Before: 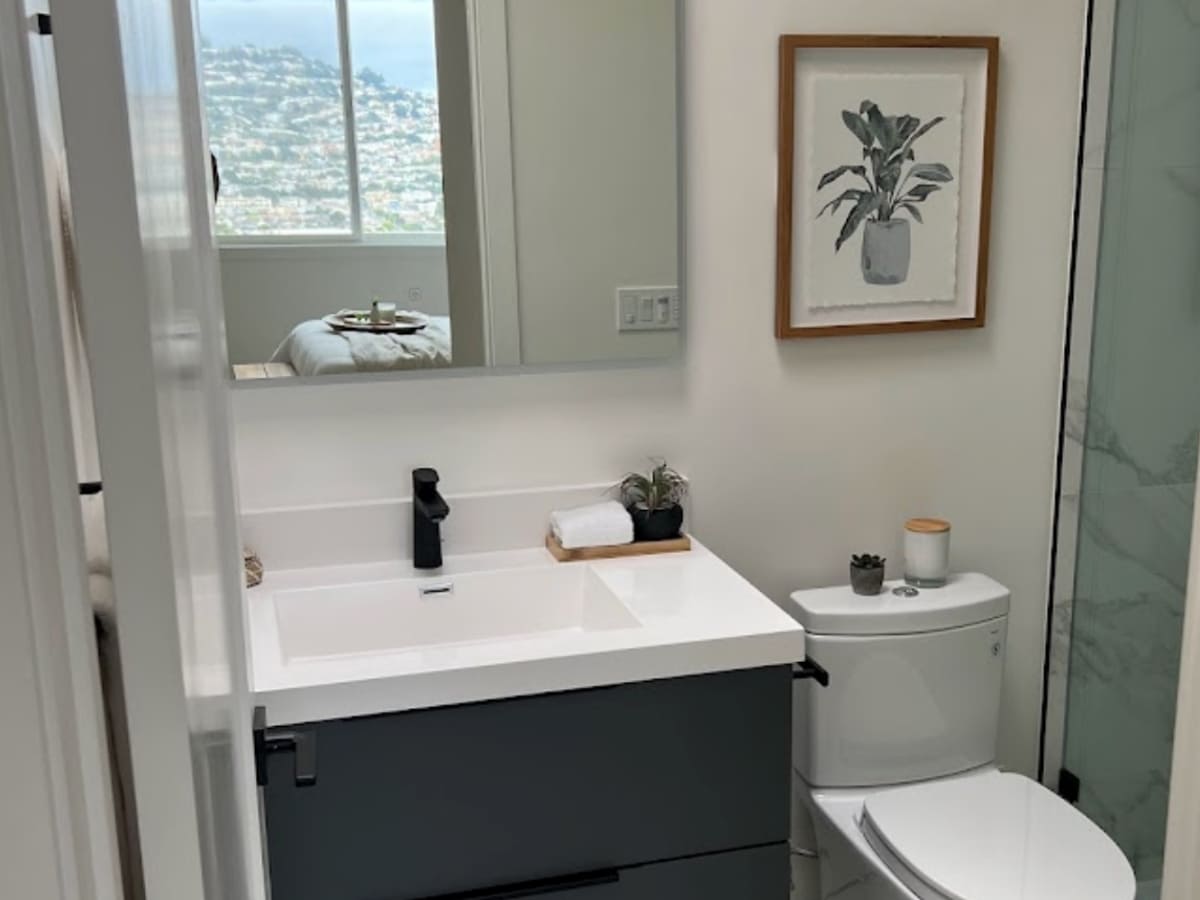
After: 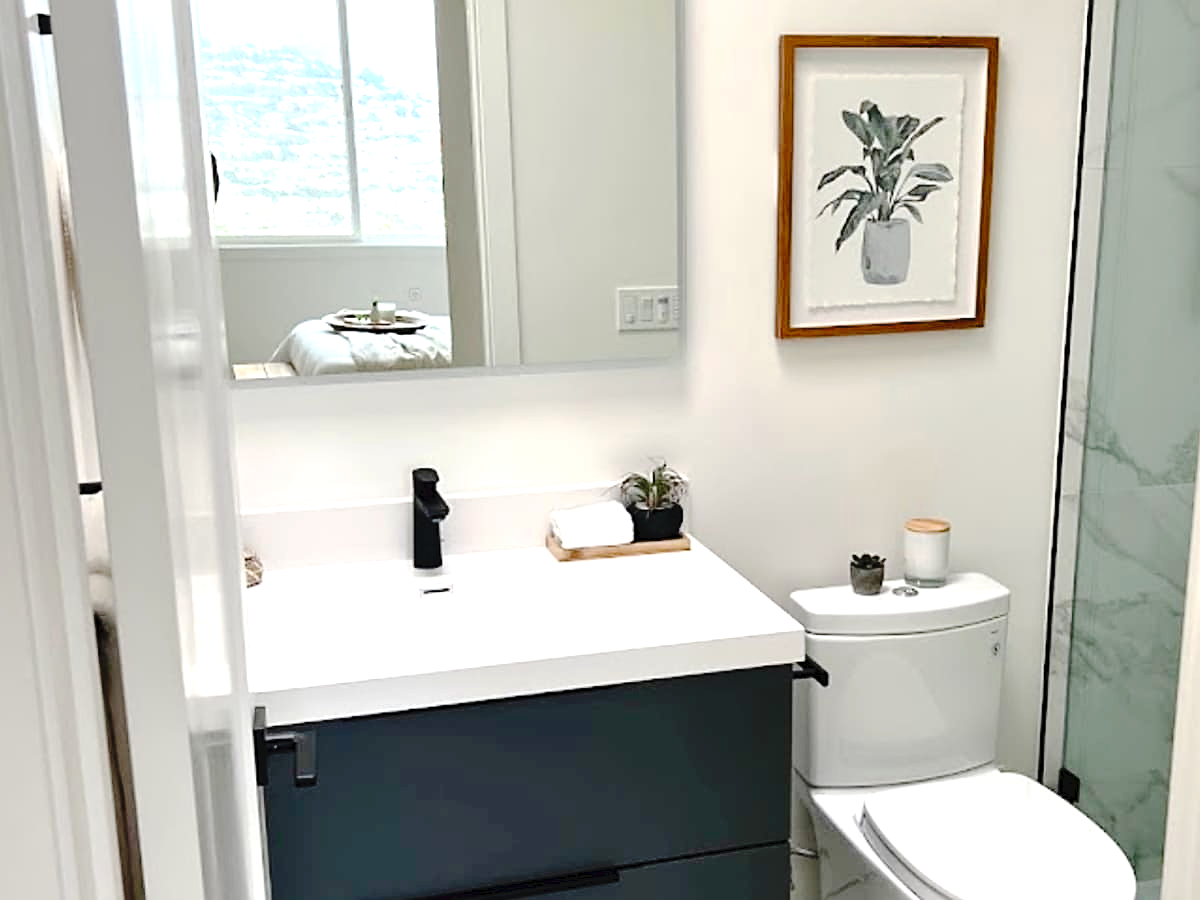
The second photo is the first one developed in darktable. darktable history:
tone curve: curves: ch0 [(0, 0) (0.003, 0.041) (0.011, 0.042) (0.025, 0.041) (0.044, 0.043) (0.069, 0.048) (0.1, 0.059) (0.136, 0.079) (0.177, 0.107) (0.224, 0.152) (0.277, 0.235) (0.335, 0.331) (0.399, 0.427) (0.468, 0.512) (0.543, 0.595) (0.623, 0.668) (0.709, 0.736) (0.801, 0.813) (0.898, 0.891) (1, 1)], preserve colors none
sharpen: on, module defaults
contrast brightness saturation: contrast 0.105, brightness 0.017, saturation 0.02
color balance rgb: shadows lift › hue 87.32°, perceptual saturation grading › global saturation 0.347%, perceptual saturation grading › highlights -14.687%, perceptual saturation grading › shadows 26.195%, saturation formula JzAzBz (2021)
exposure: black level correction 0, exposure 1 EV, compensate highlight preservation false
